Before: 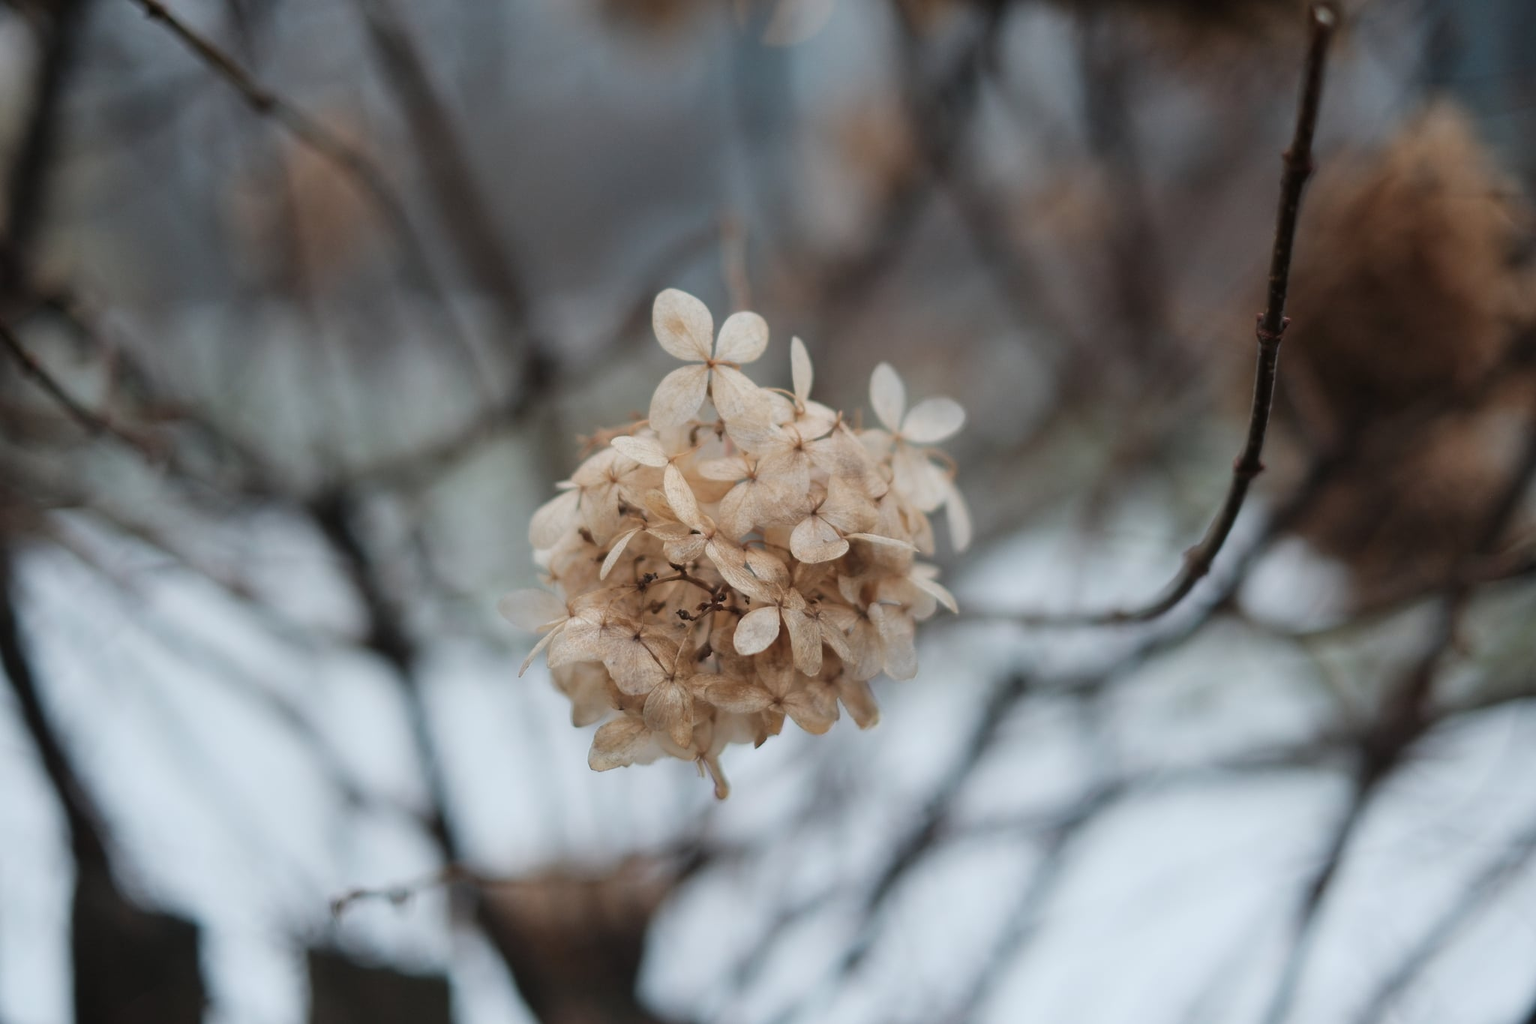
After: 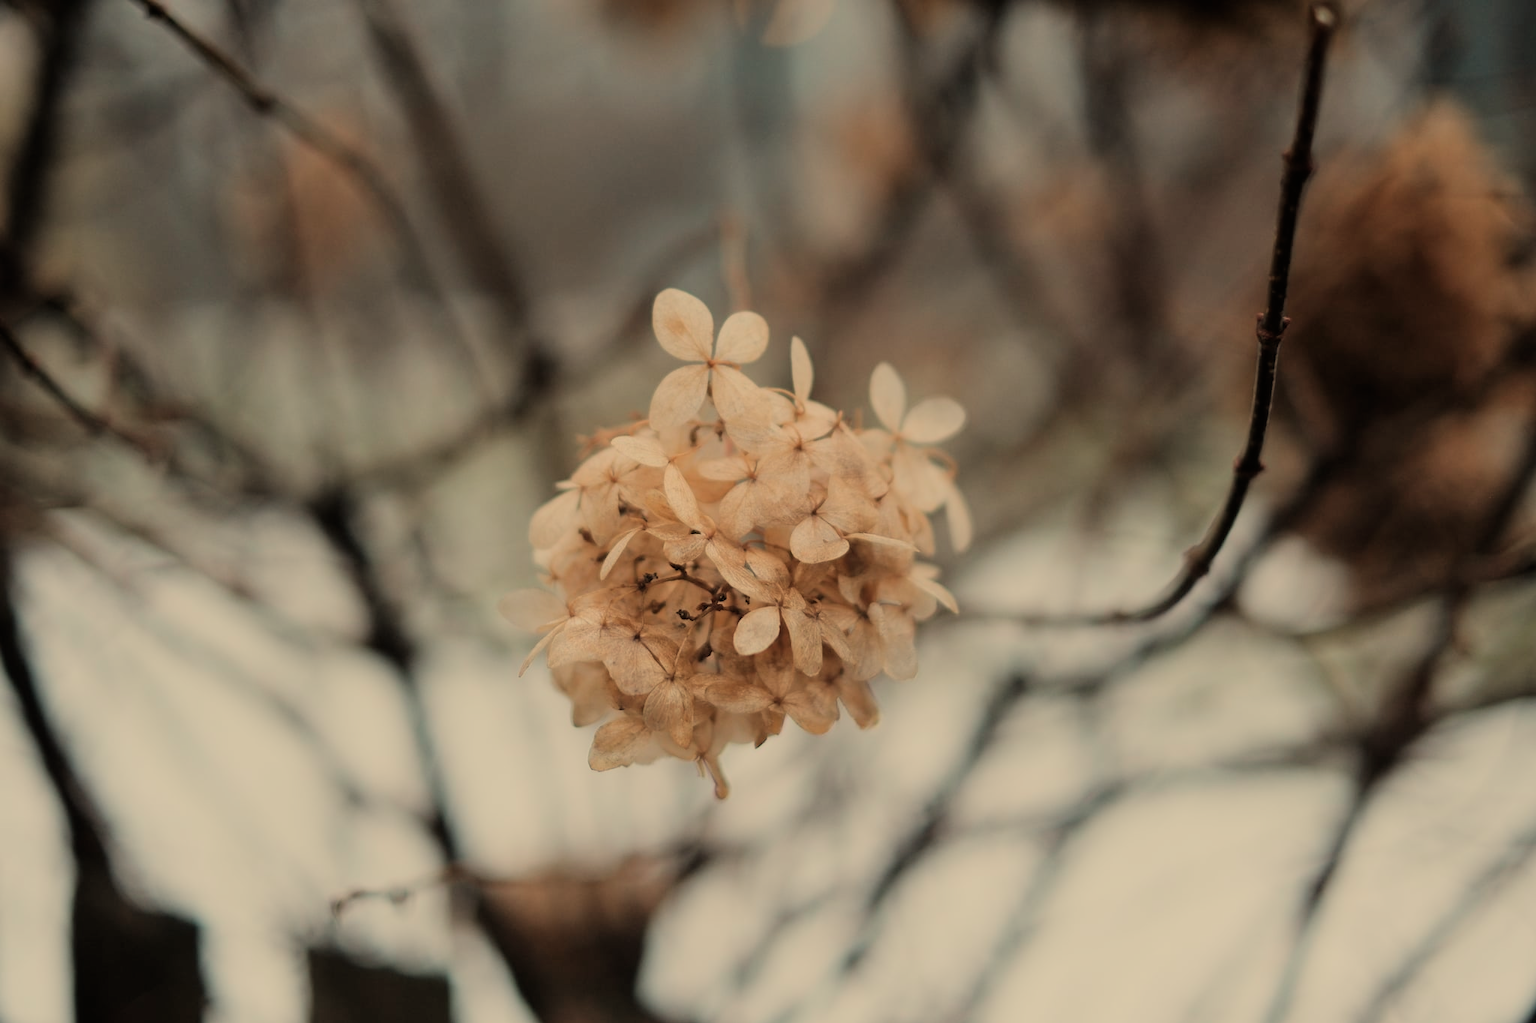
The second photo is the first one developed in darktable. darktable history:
white balance: red 1.138, green 0.996, blue 0.812
filmic rgb: black relative exposure -7.65 EV, white relative exposure 4.56 EV, hardness 3.61, color science v6 (2022)
